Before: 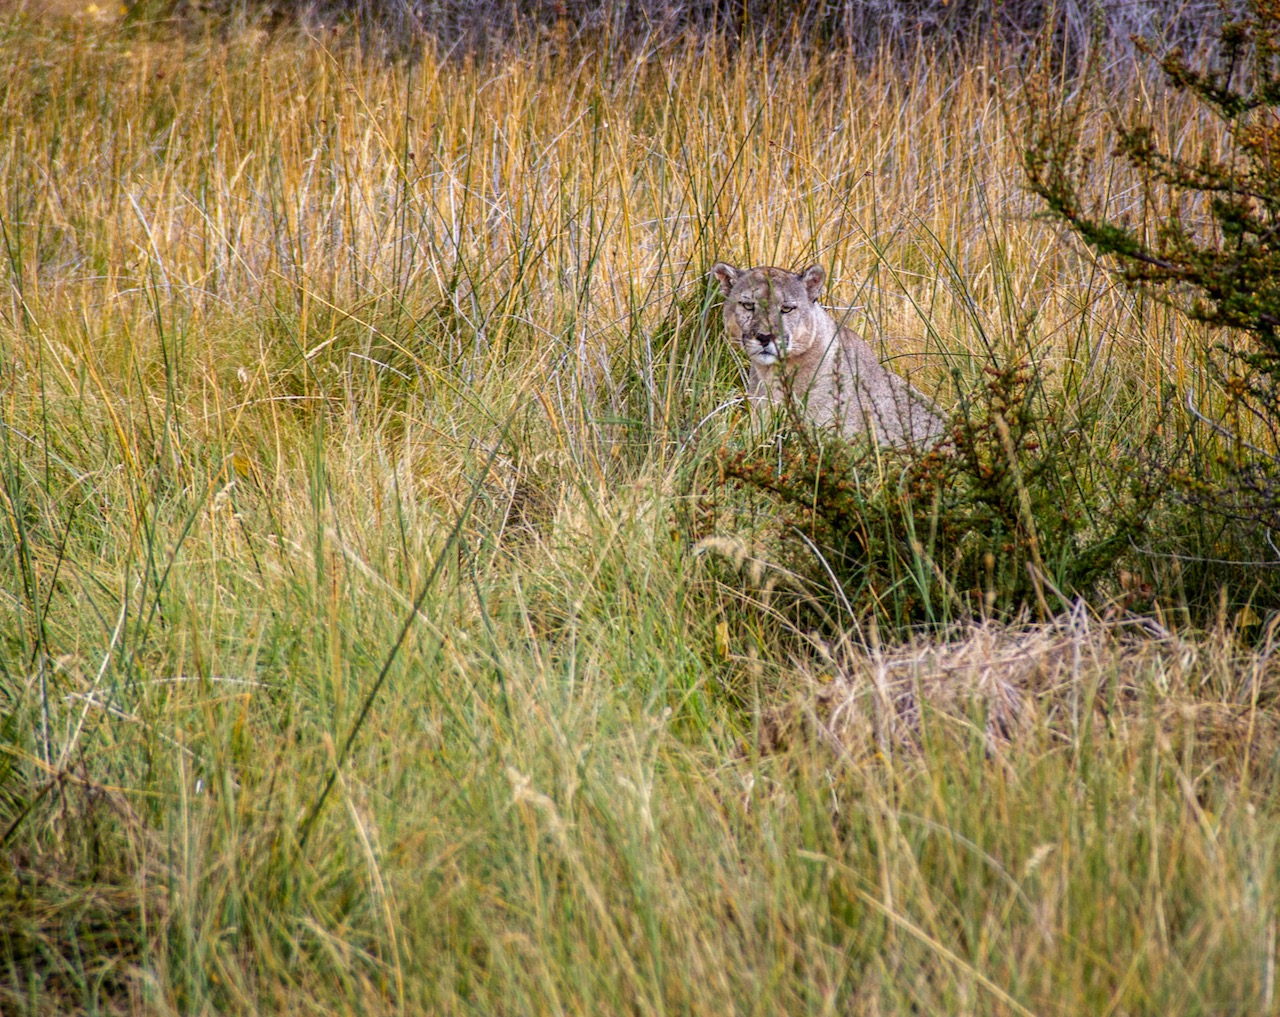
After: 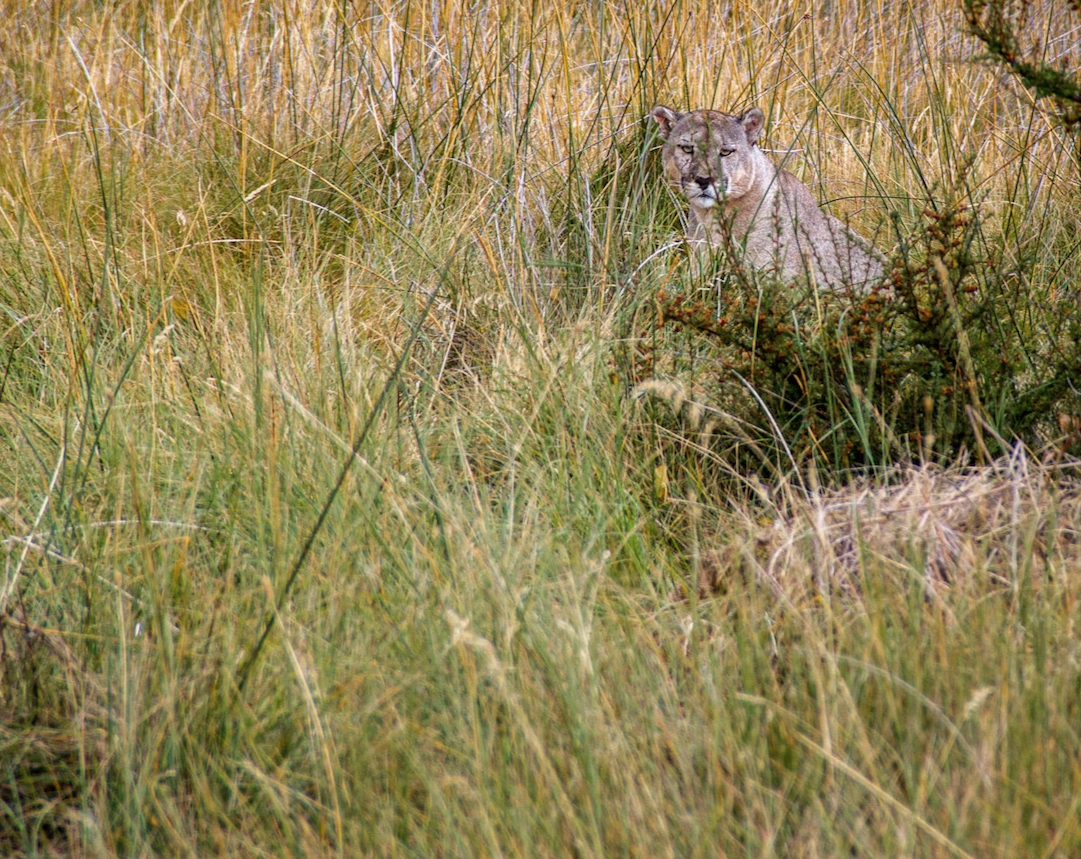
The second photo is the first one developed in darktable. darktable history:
color zones: curves: ch0 [(0, 0.5) (0.143, 0.5) (0.286, 0.456) (0.429, 0.5) (0.571, 0.5) (0.714, 0.5) (0.857, 0.5) (1, 0.5)]; ch1 [(0, 0.5) (0.143, 0.5) (0.286, 0.422) (0.429, 0.5) (0.571, 0.5) (0.714, 0.5) (0.857, 0.5) (1, 0.5)]
crop and rotate: left 4.842%, top 15.51%, right 10.668%
